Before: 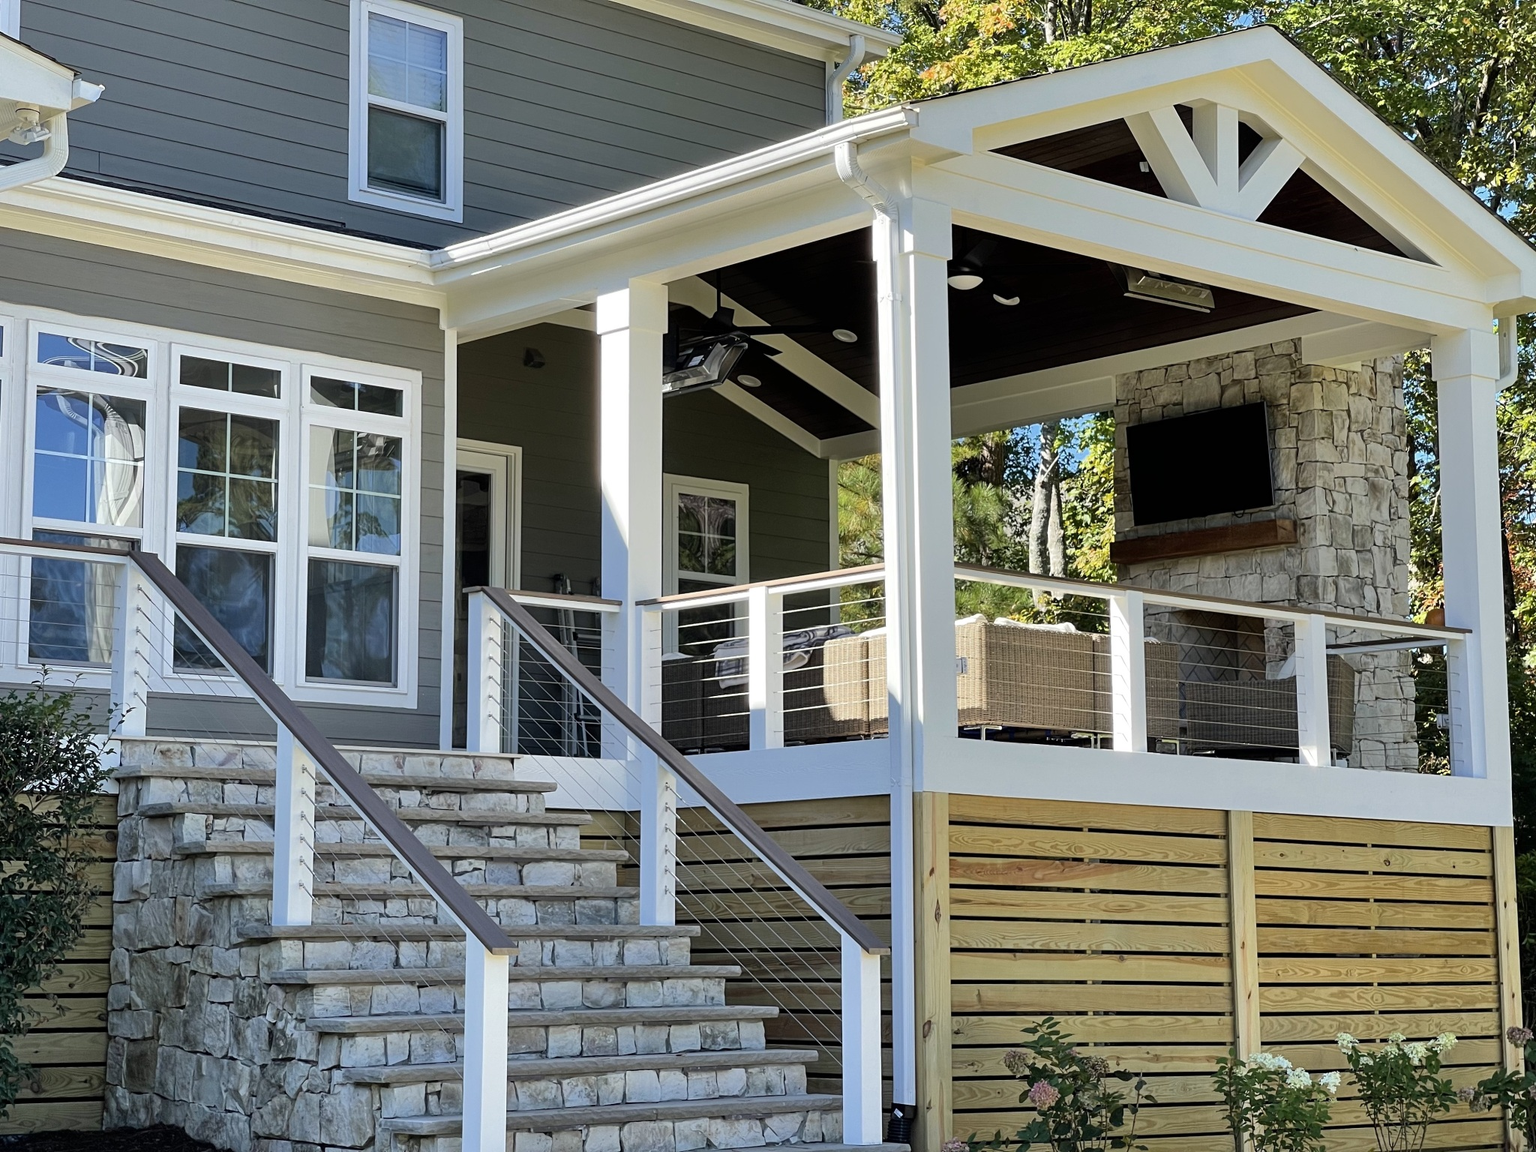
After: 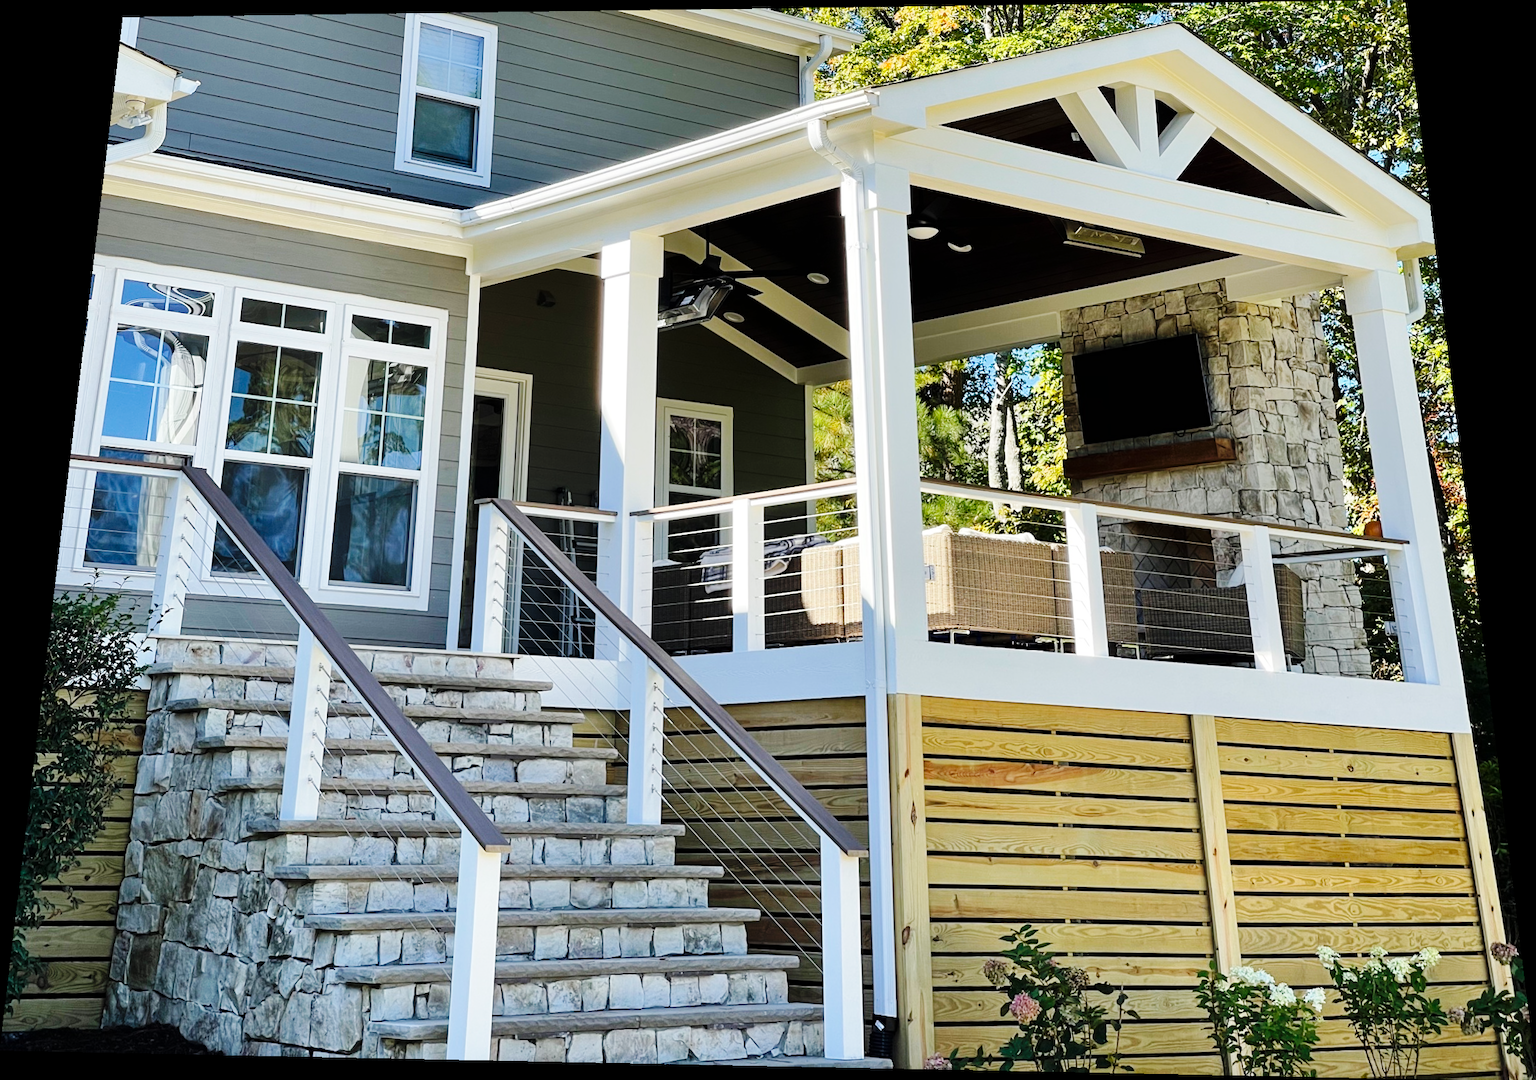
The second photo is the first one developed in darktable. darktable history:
base curve: curves: ch0 [(0, 0) (0.036, 0.025) (0.121, 0.166) (0.206, 0.329) (0.605, 0.79) (1, 1)], preserve colors none
rotate and perspective: rotation 0.128°, lens shift (vertical) -0.181, lens shift (horizontal) -0.044, shear 0.001, automatic cropping off
